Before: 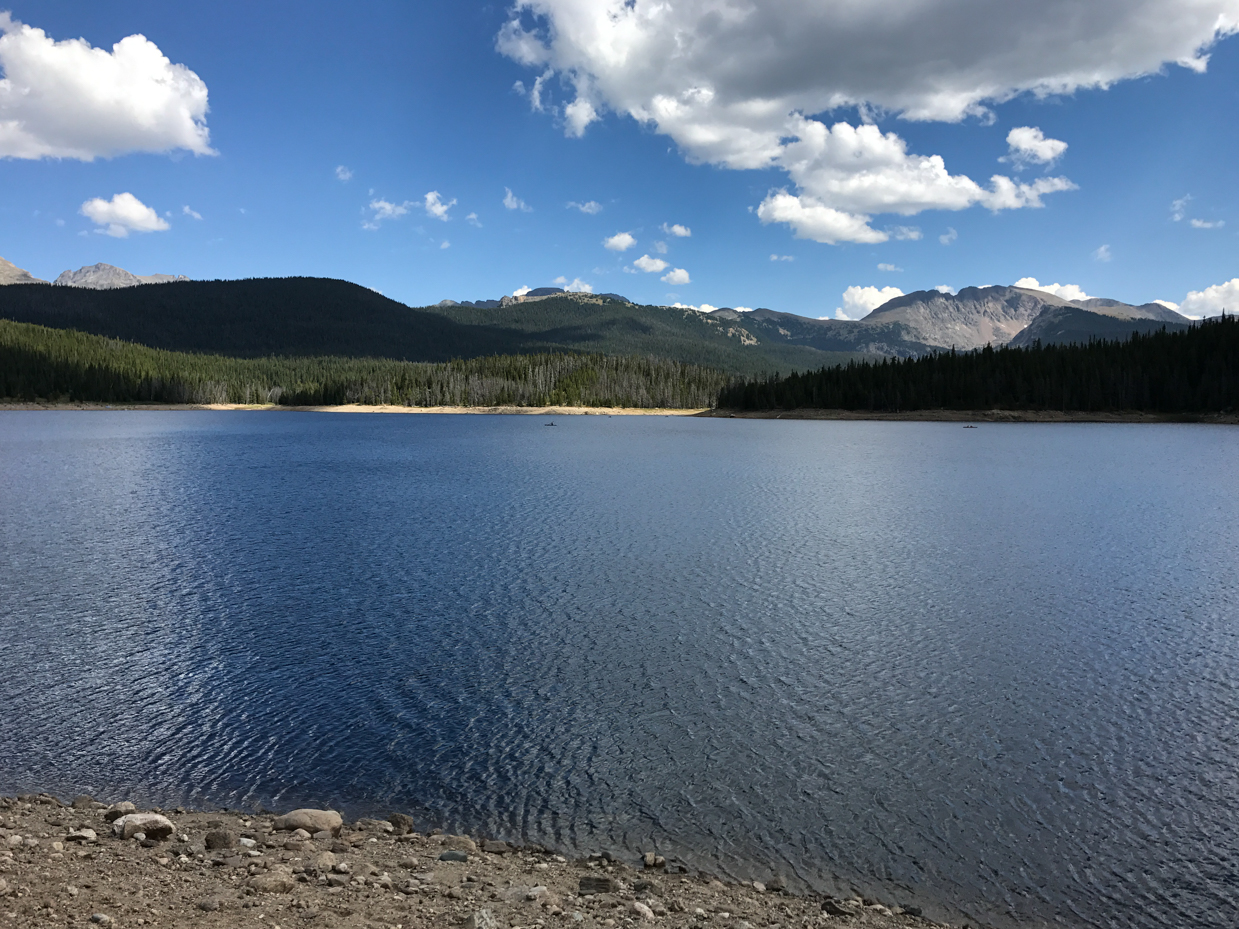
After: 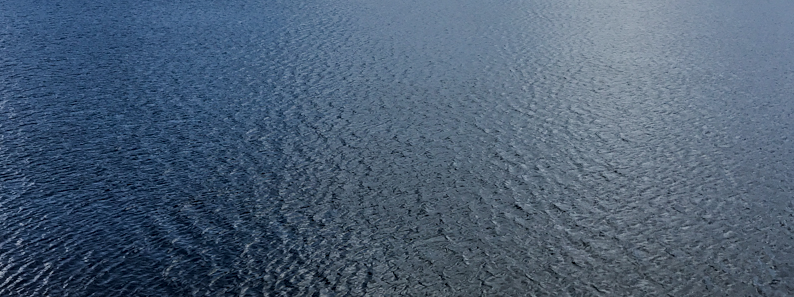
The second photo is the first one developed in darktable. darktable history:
filmic rgb: black relative exposure -7.15 EV, white relative exposure 5.36 EV, hardness 3.02
local contrast: on, module defaults
crop: left 18.193%, top 51.096%, right 17.71%, bottom 16.881%
